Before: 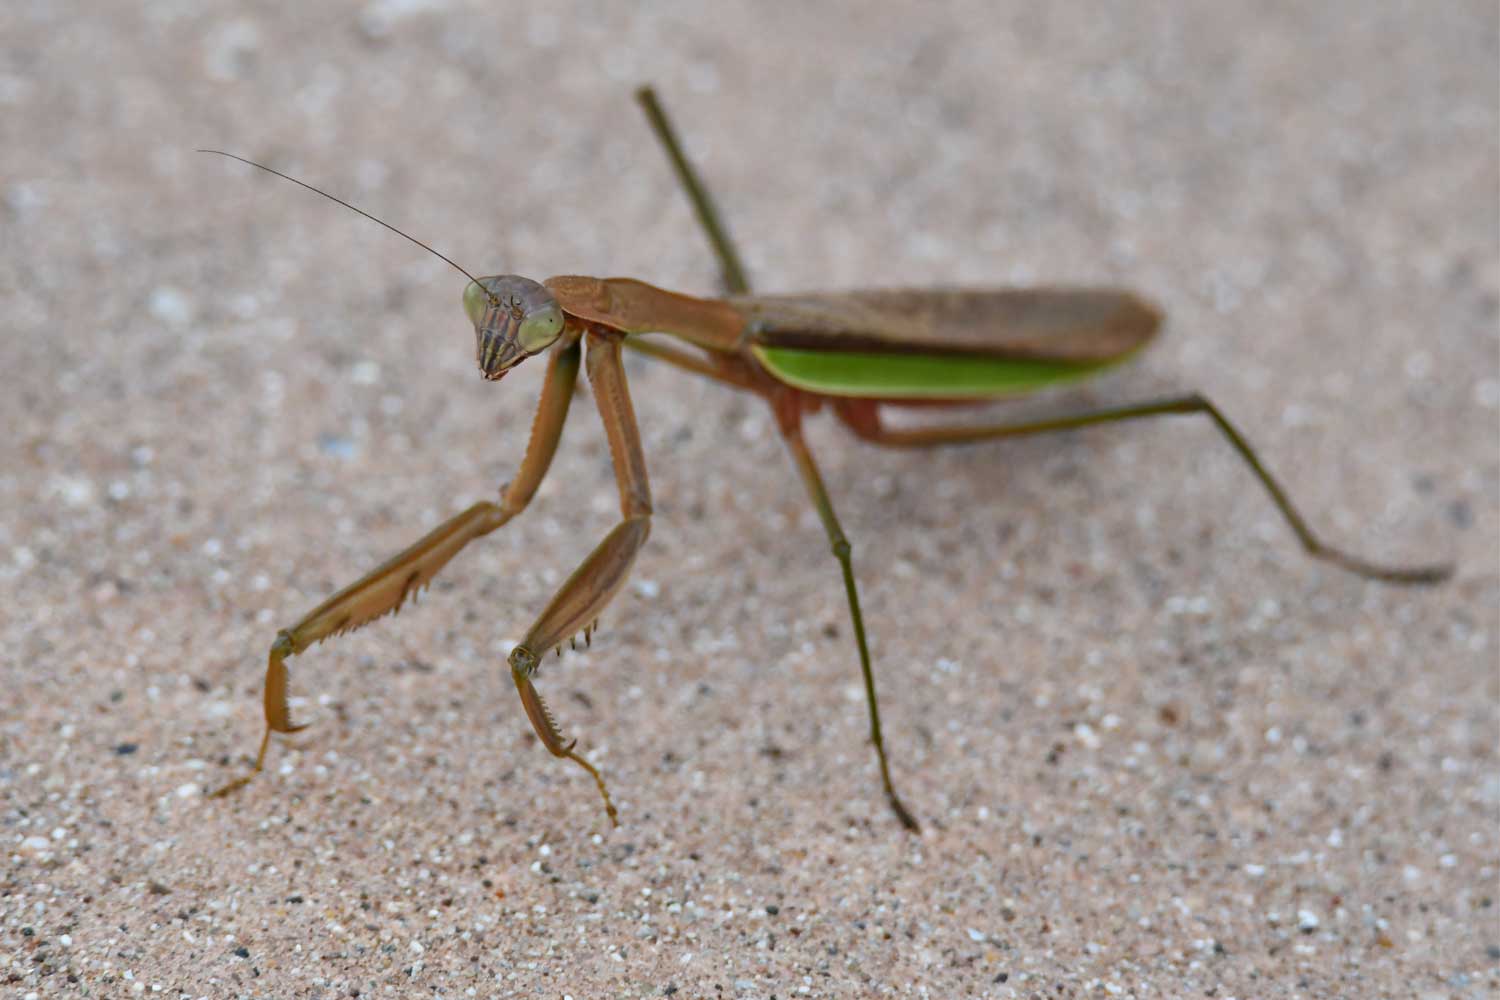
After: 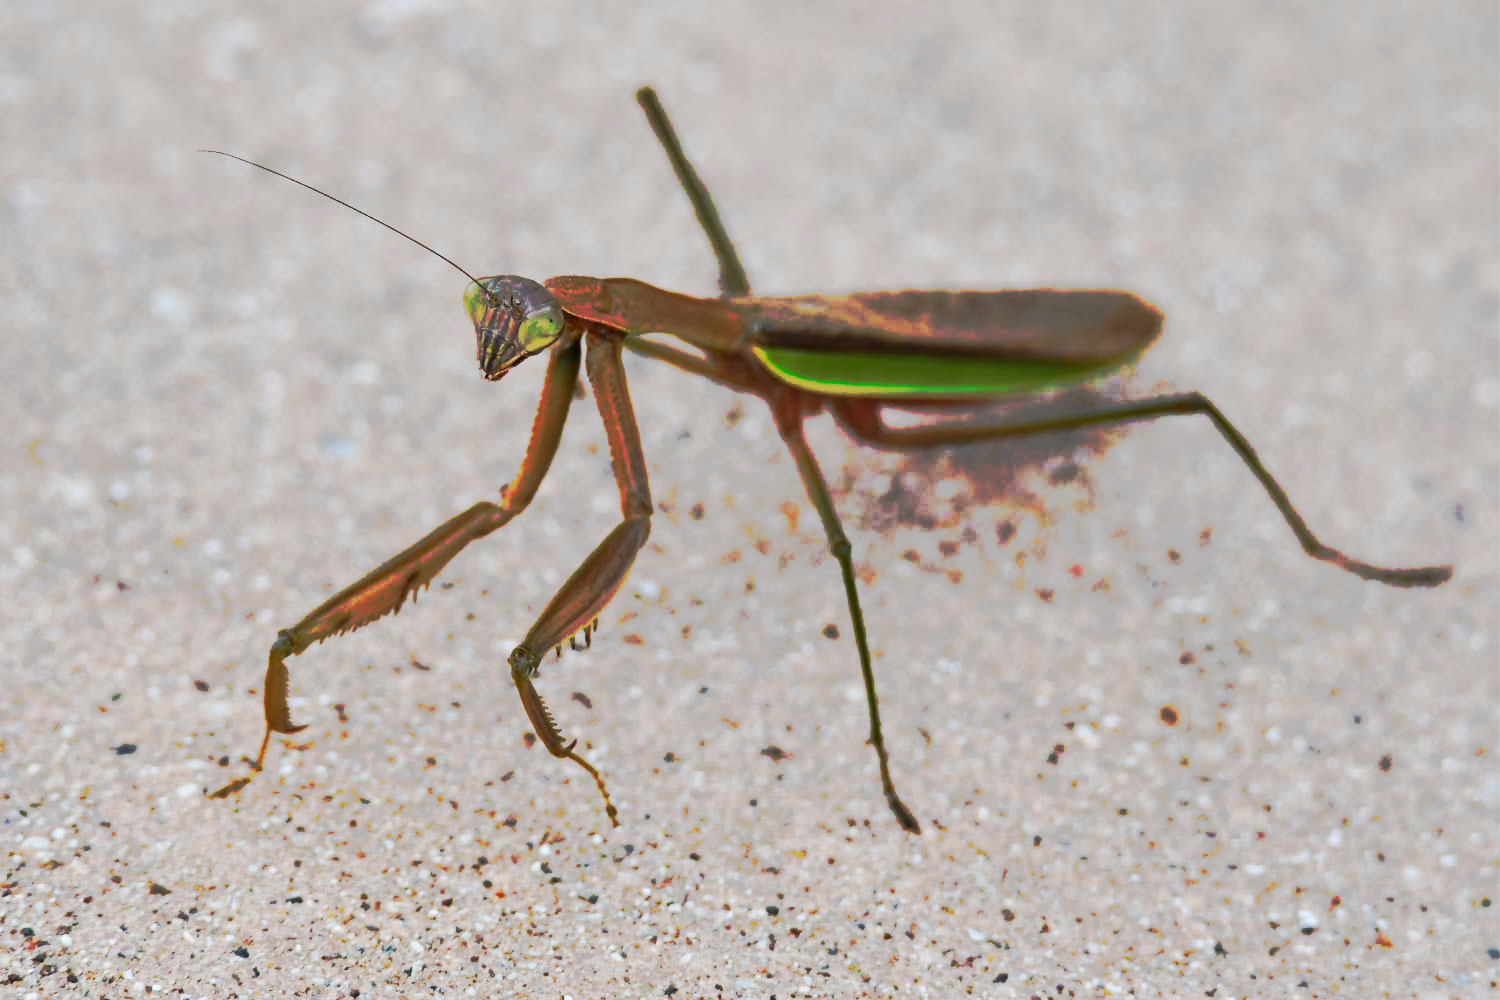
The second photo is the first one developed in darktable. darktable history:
tone curve: curves: ch0 [(0, 0) (0.003, 0.003) (0.011, 0.01) (0.025, 0.023) (0.044, 0.042) (0.069, 0.065) (0.1, 0.094) (0.136, 0.128) (0.177, 0.167) (0.224, 0.211) (0.277, 0.261) (0.335, 0.316) (0.399, 0.376) (0.468, 0.441) (0.543, 0.685) (0.623, 0.741) (0.709, 0.8) (0.801, 0.863) (0.898, 0.929) (1, 1)], preserve colors none
